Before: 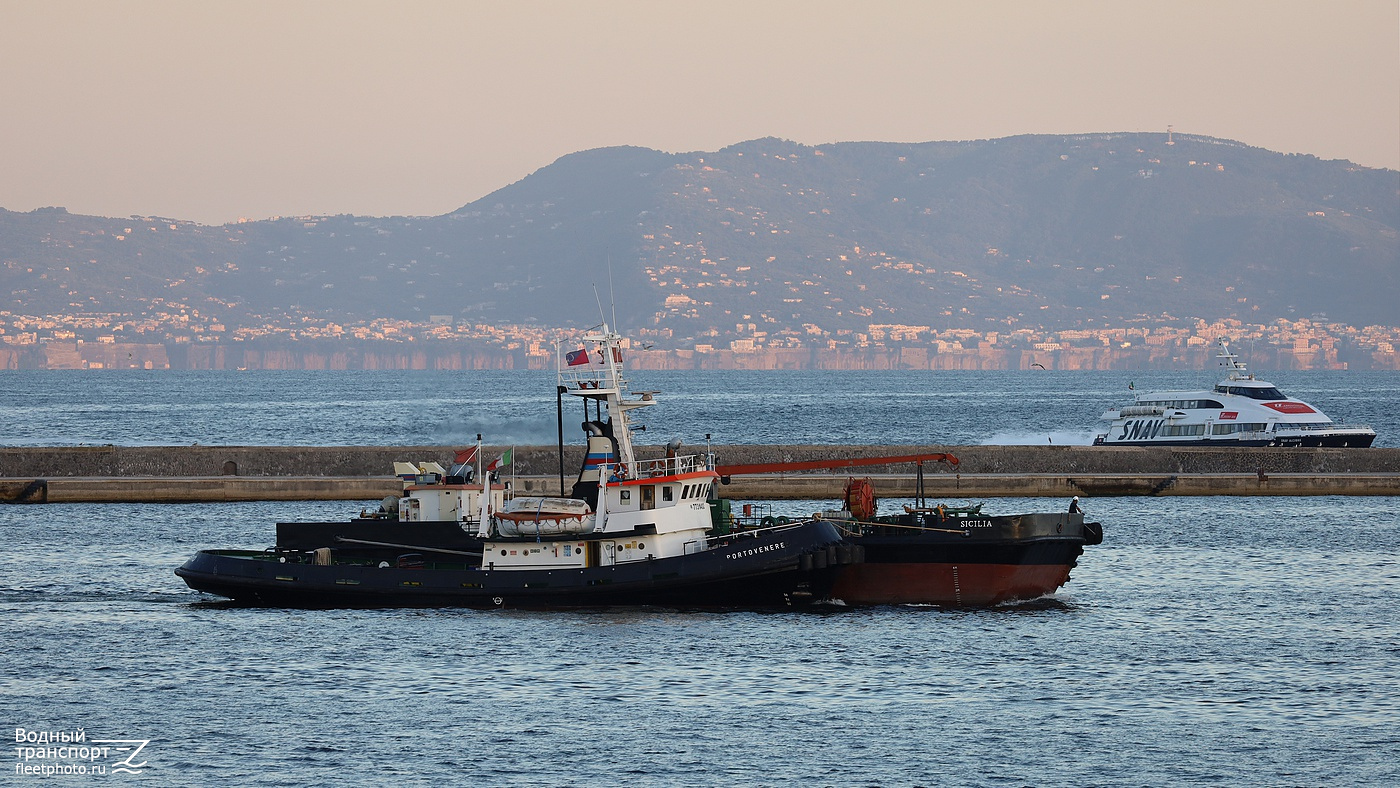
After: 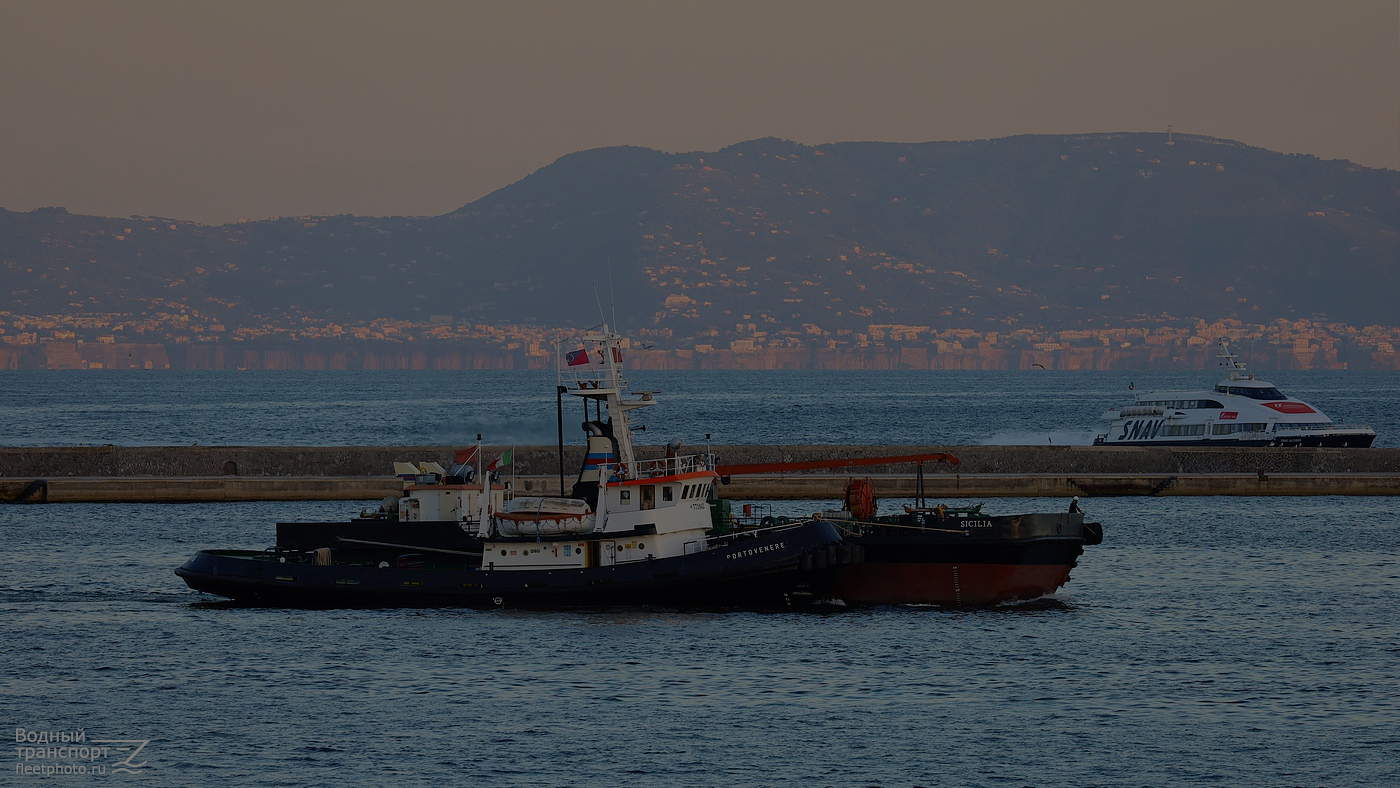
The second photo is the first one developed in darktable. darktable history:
color balance rgb: power › hue 61.71°, linear chroma grading › global chroma 14.92%, perceptual saturation grading › global saturation 9.742%, perceptual brilliance grading › global brilliance -47.785%, global vibrance 20%
